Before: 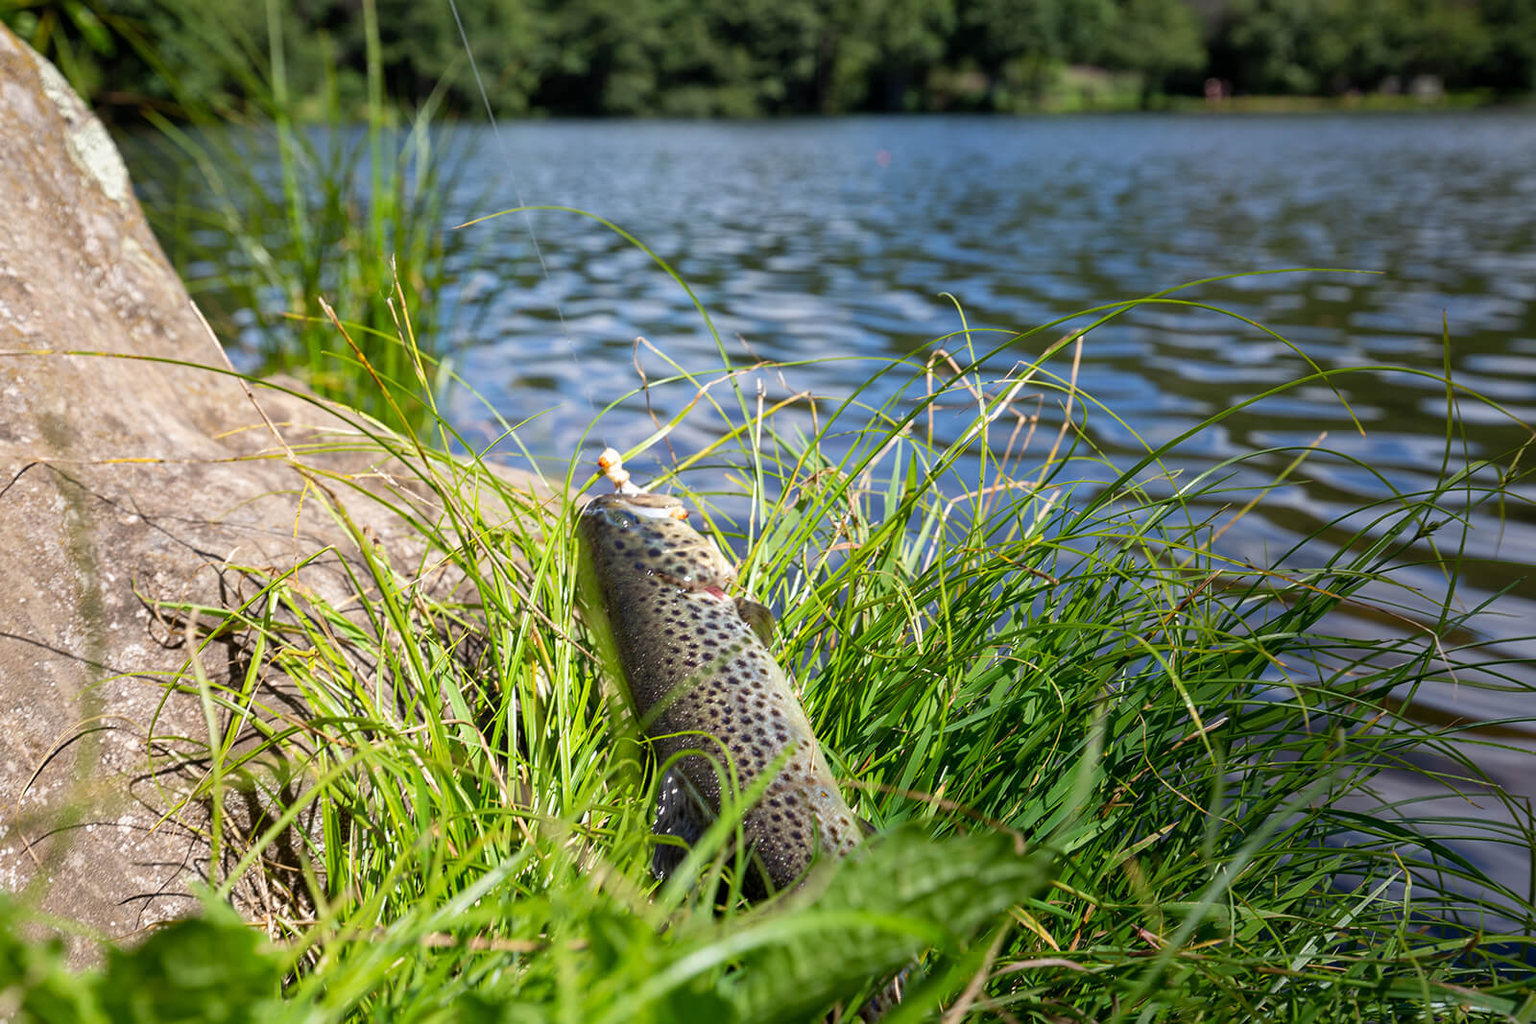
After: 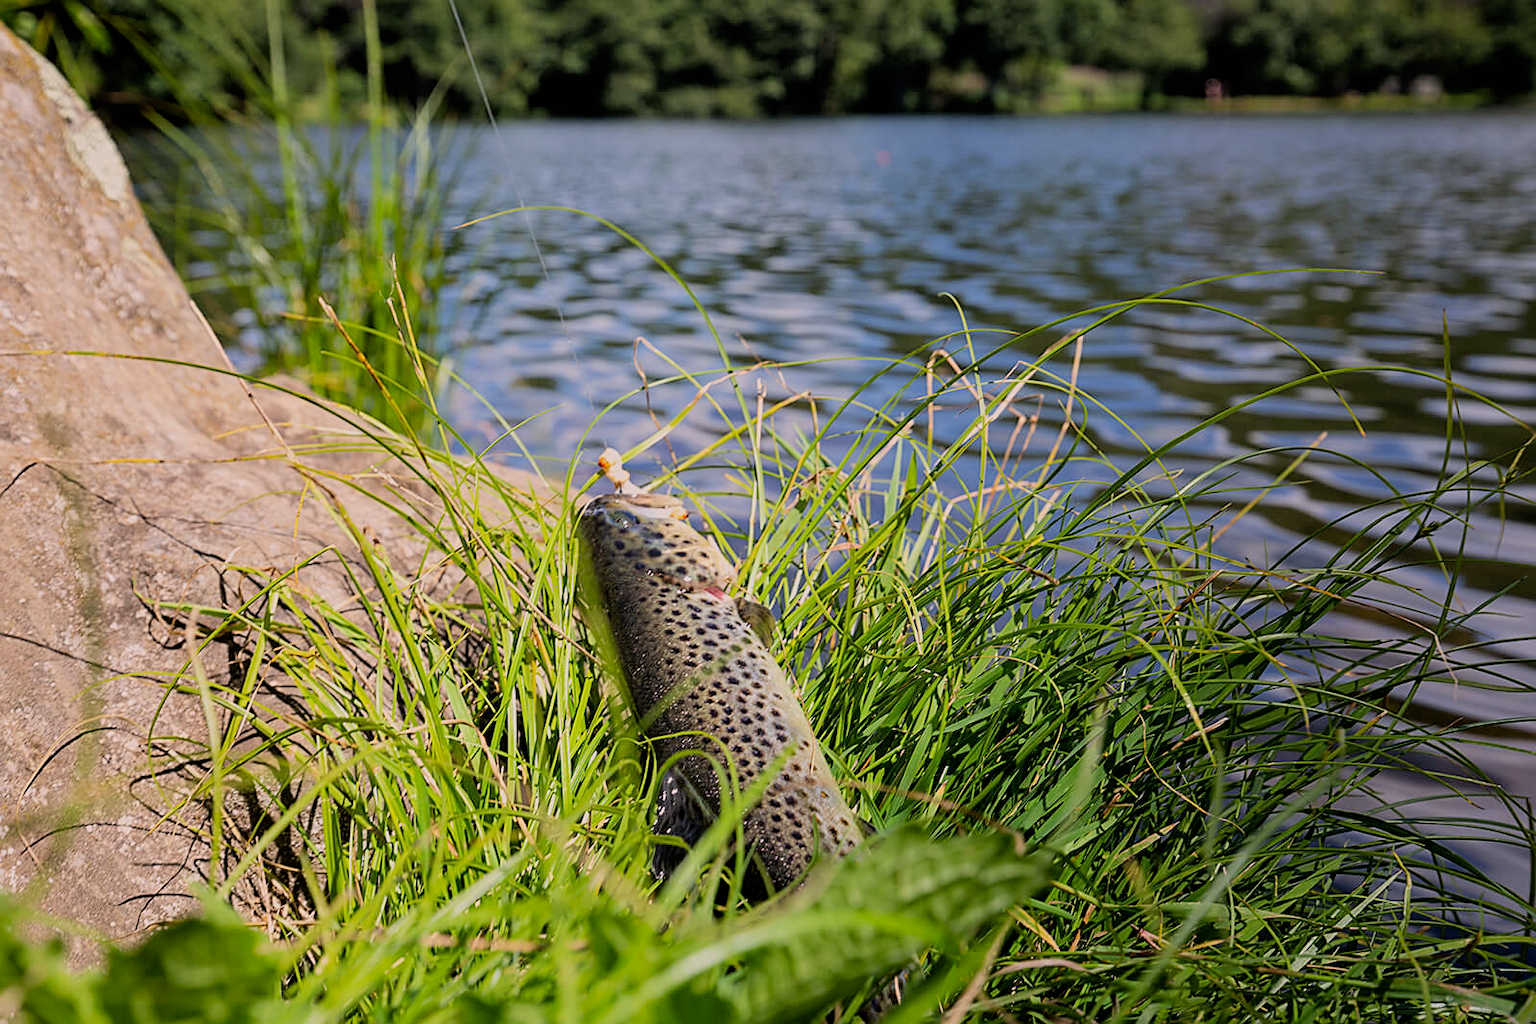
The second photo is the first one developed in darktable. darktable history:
filmic rgb: black relative exposure -7.48 EV, white relative exposure 4.83 EV, hardness 3.4, color science v6 (2022)
sharpen: on, module defaults
color correction: highlights a* 7.34, highlights b* 4.37
